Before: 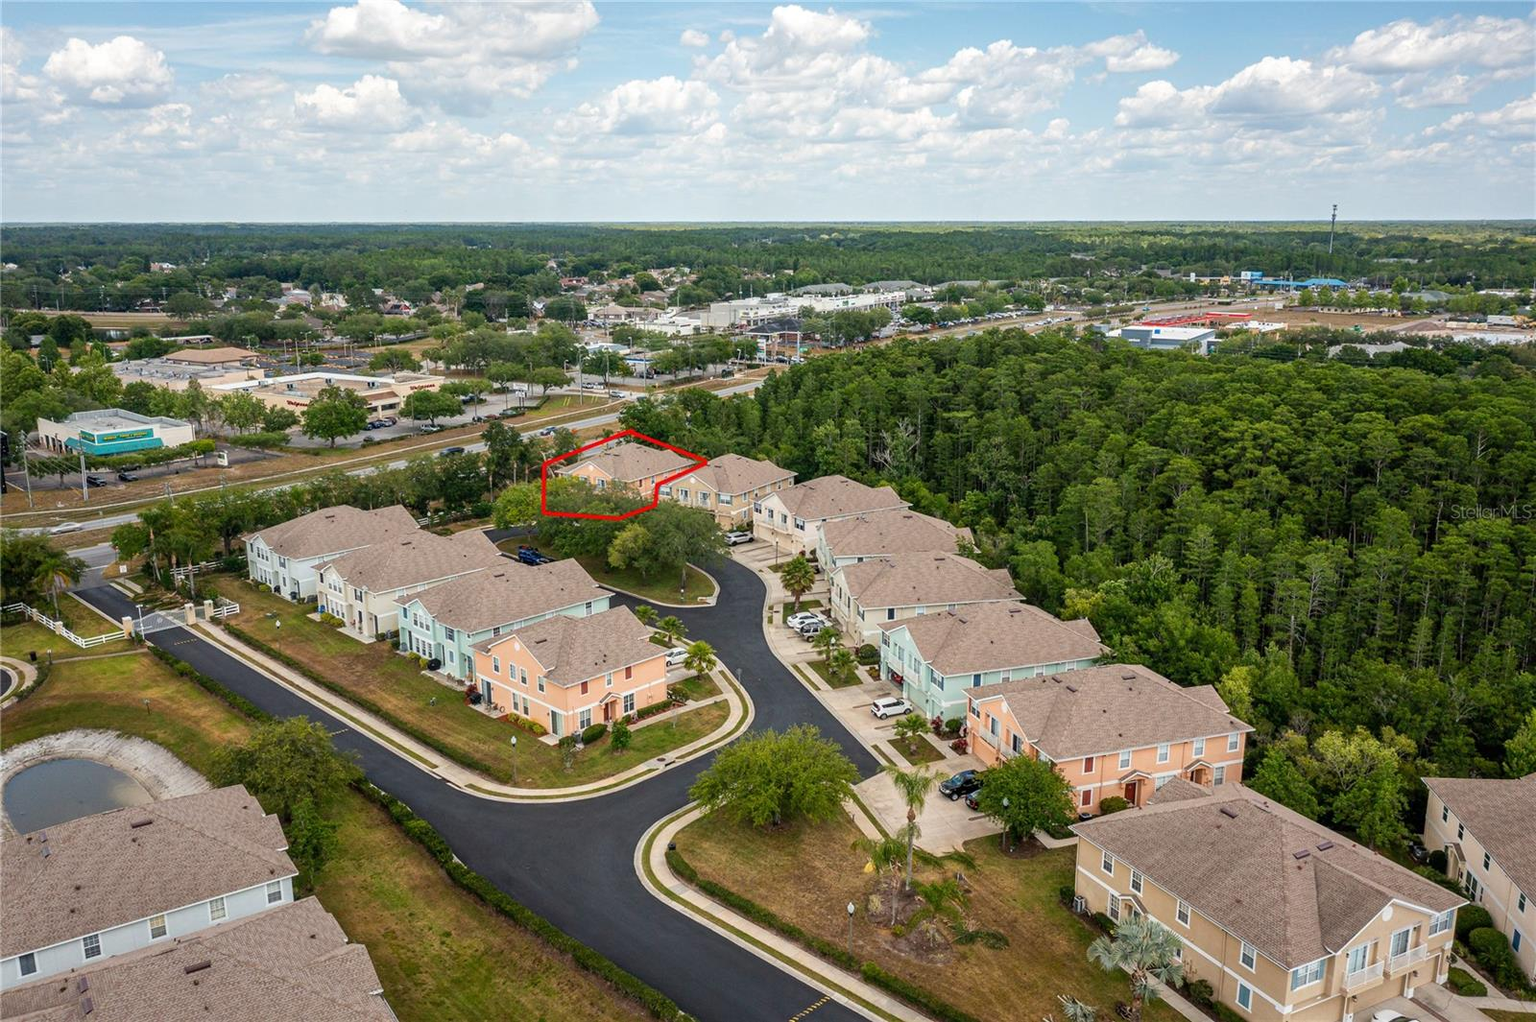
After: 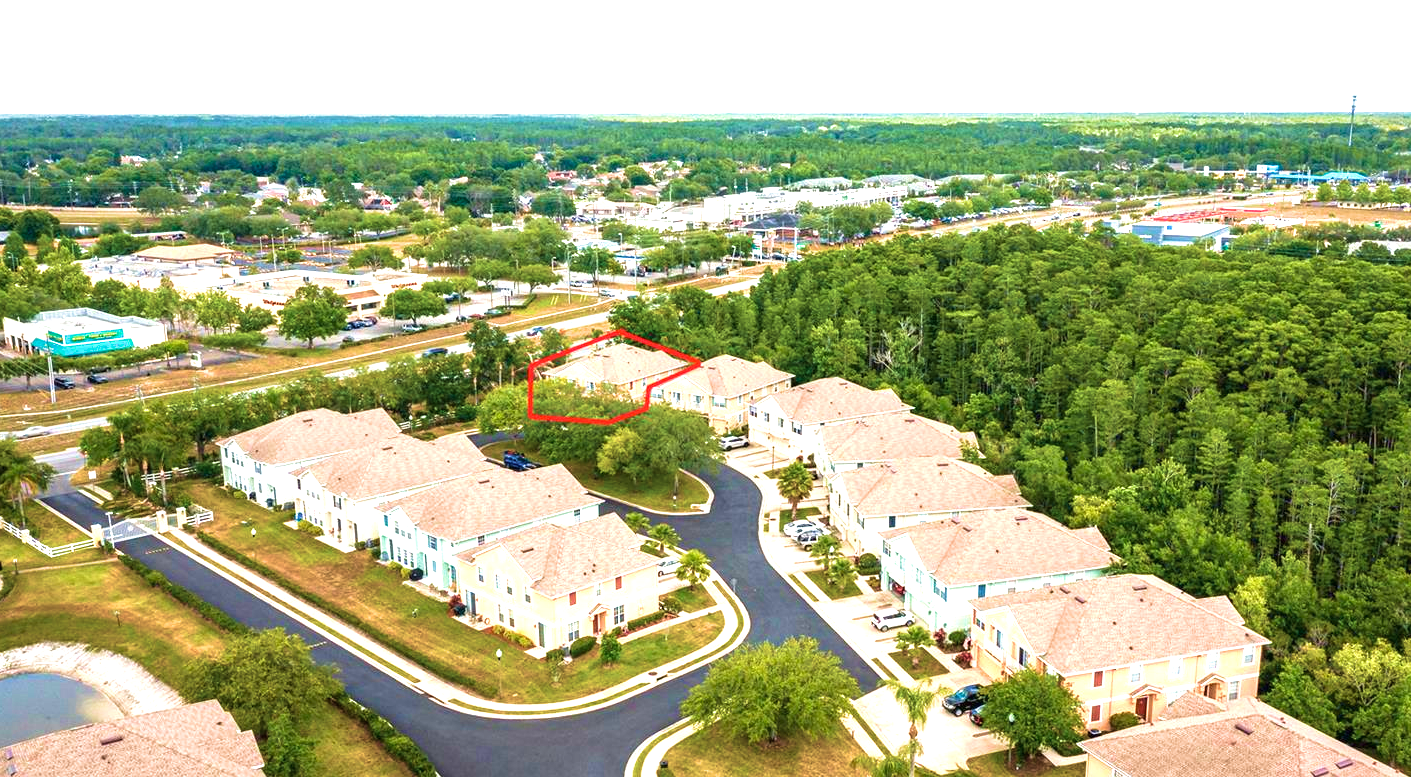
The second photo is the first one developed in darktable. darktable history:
velvia: strength 75%
crop and rotate: left 2.302%, top 11.172%, right 9.496%, bottom 15.863%
exposure: black level correction 0, exposure 1.338 EV, compensate highlight preservation false
